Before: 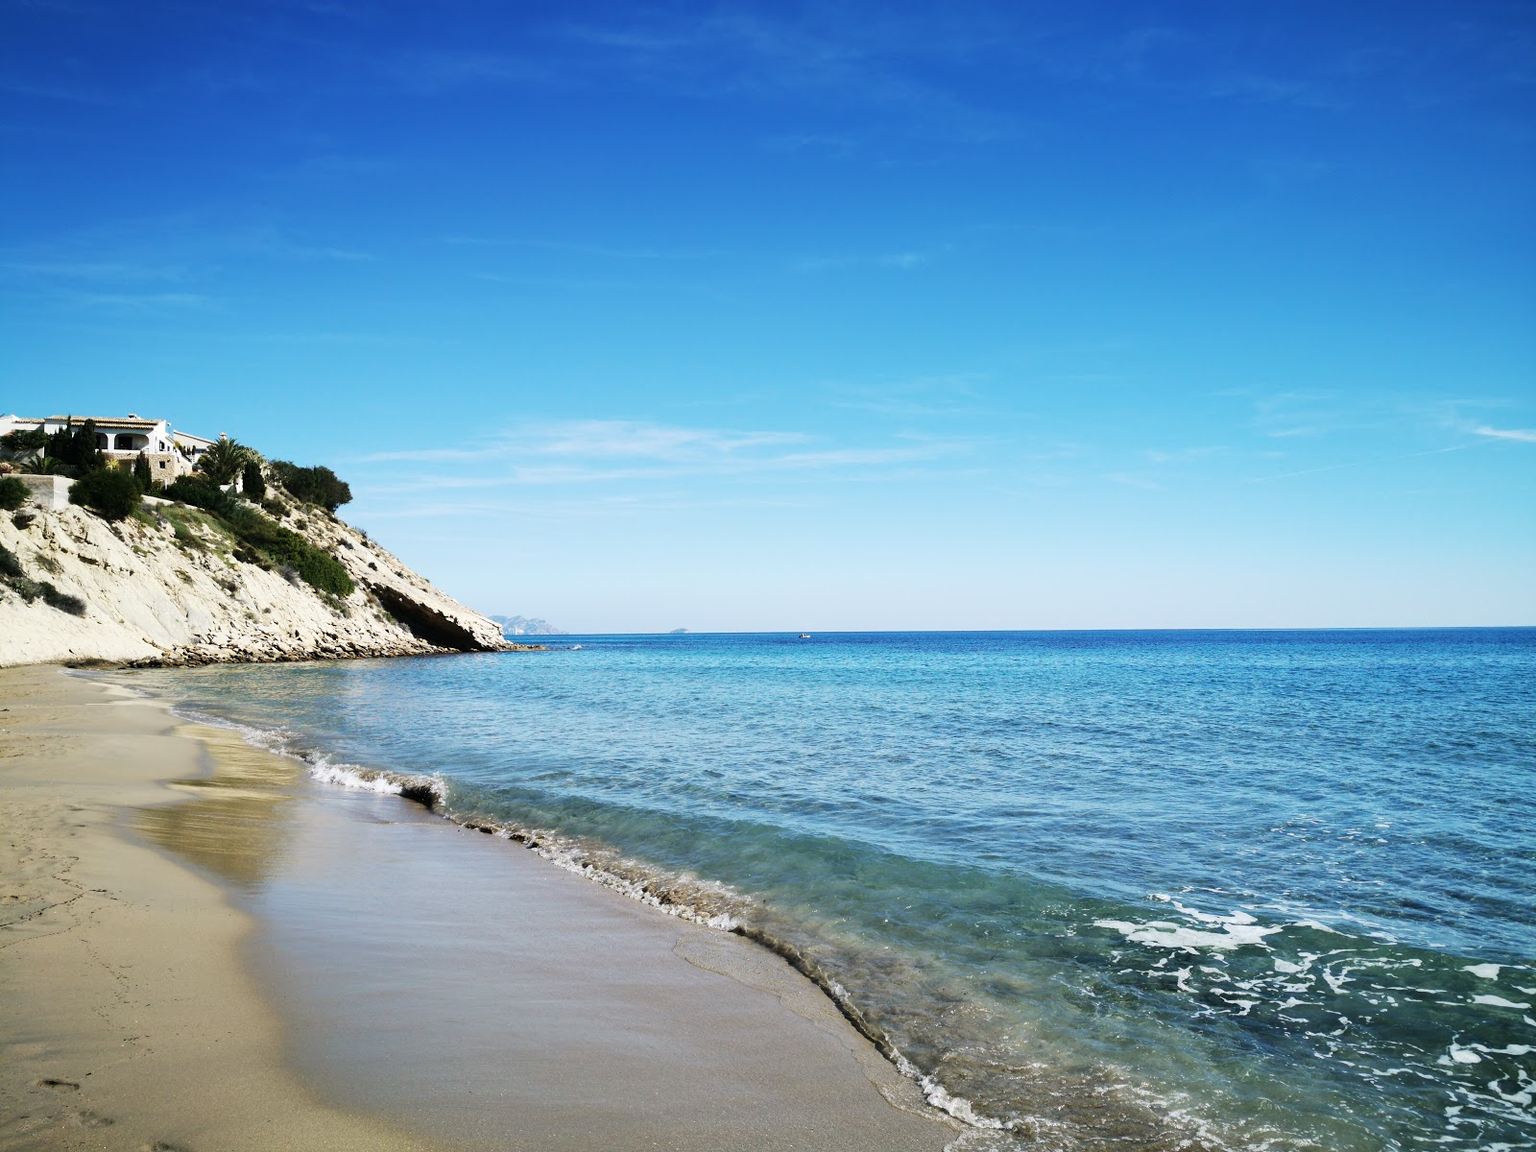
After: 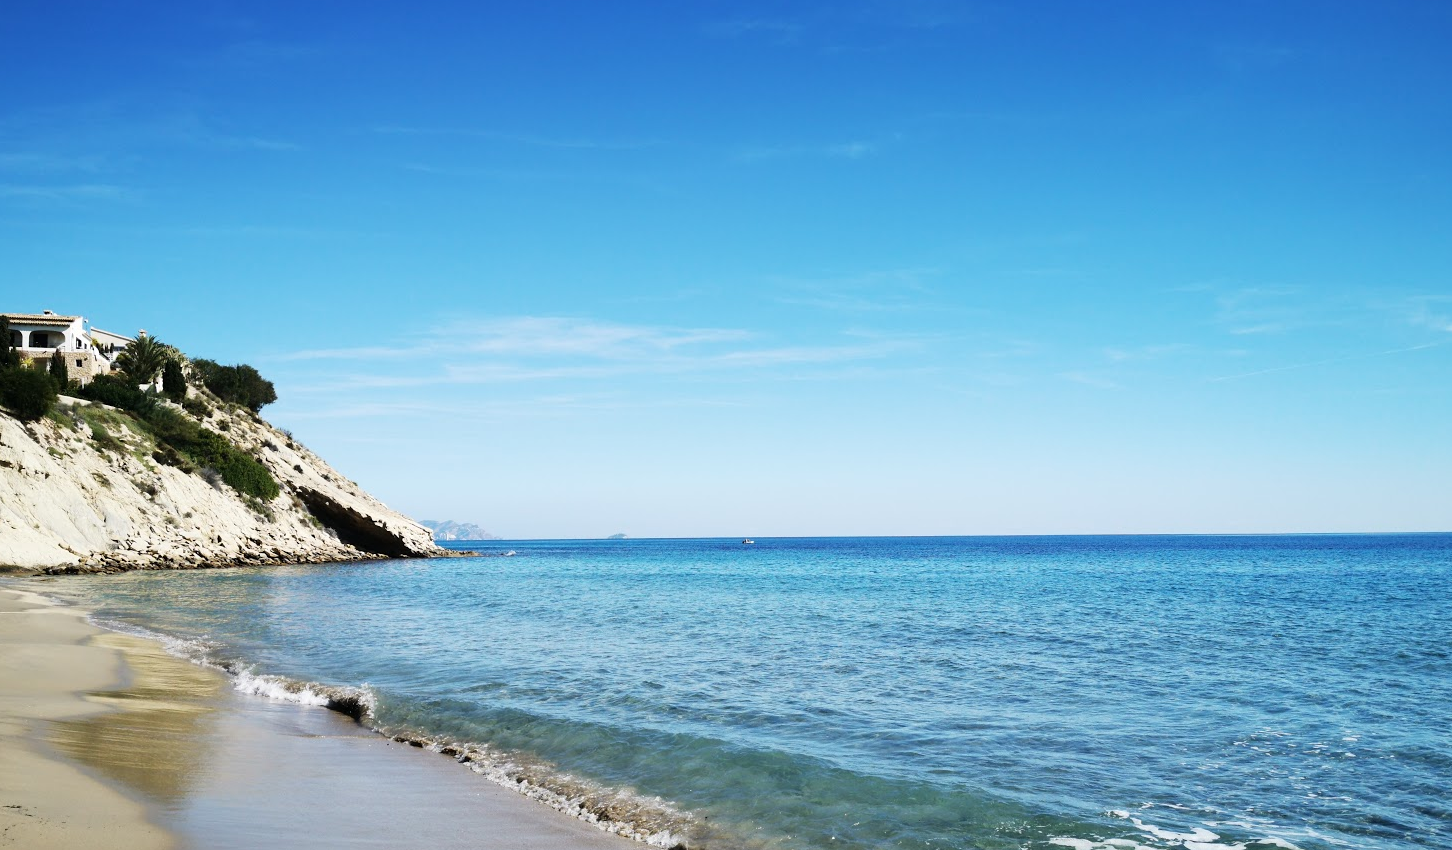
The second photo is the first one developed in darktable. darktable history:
crop: left 5.654%, top 10.084%, right 3.567%, bottom 19.035%
base curve: preserve colors none
